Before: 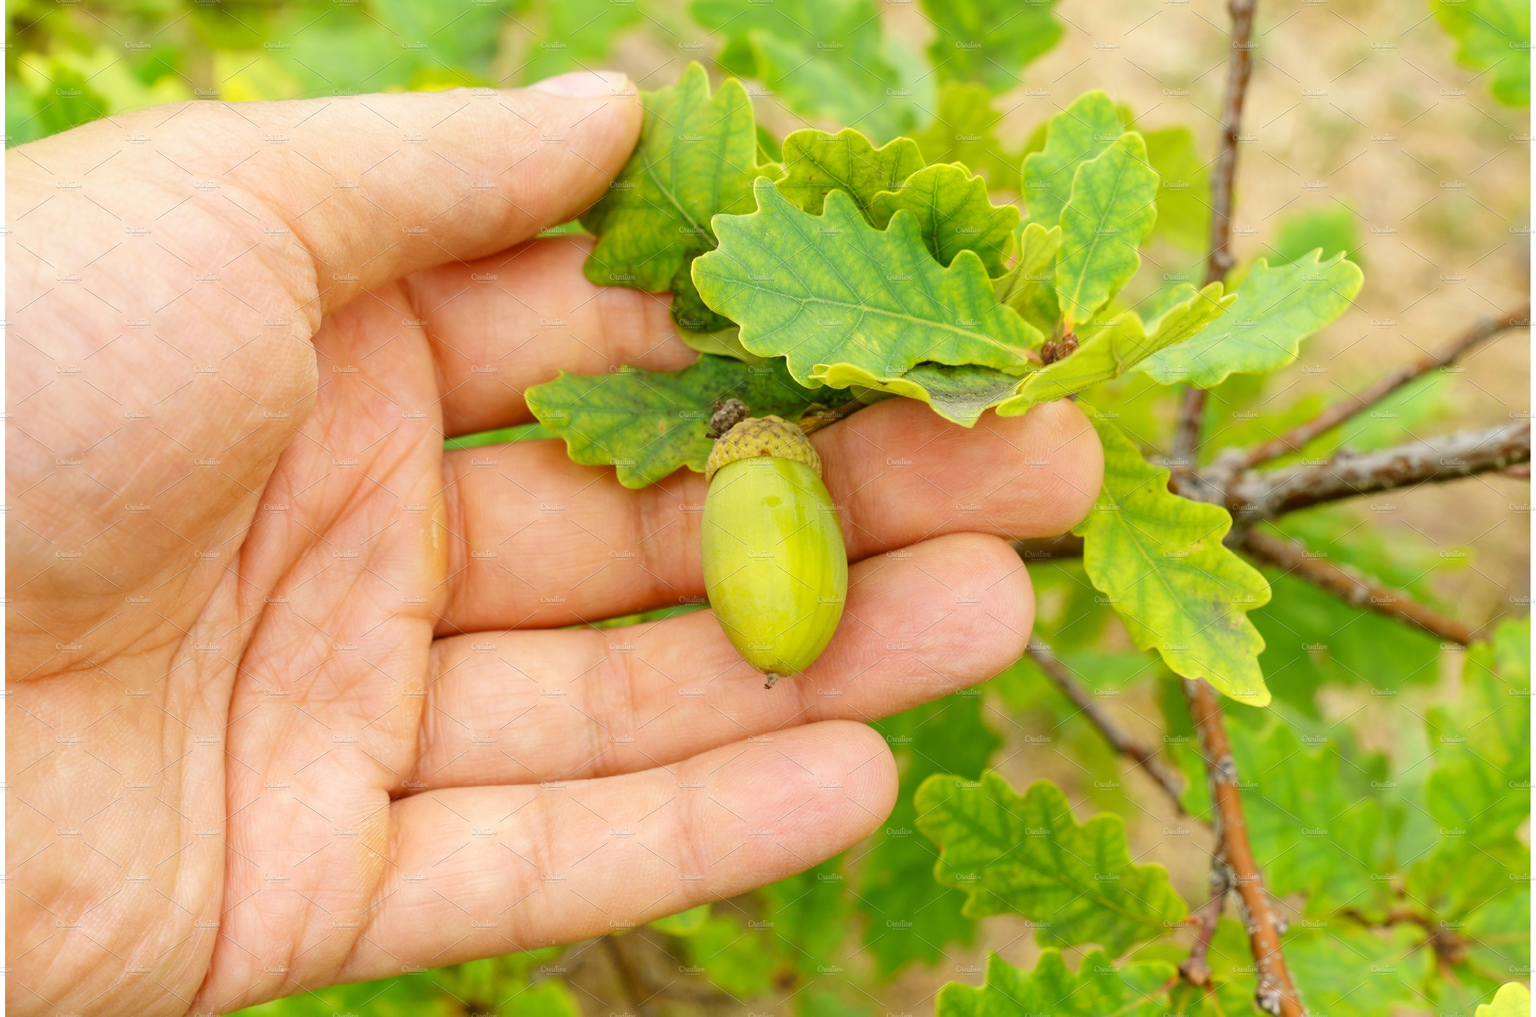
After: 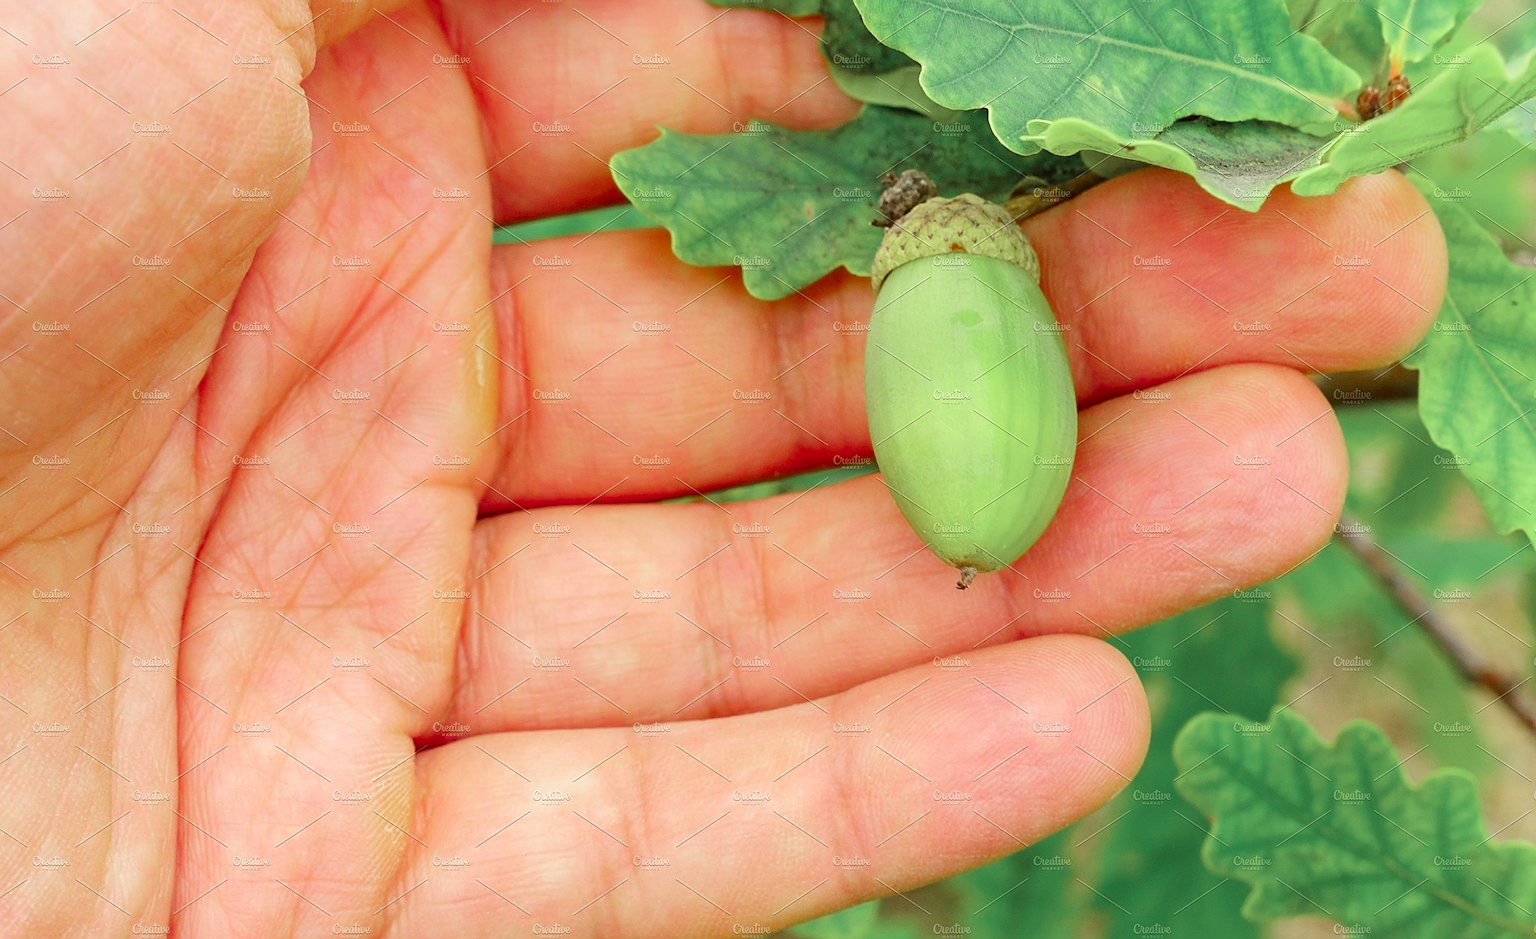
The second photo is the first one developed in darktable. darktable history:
color zones: curves: ch0 [(0, 0.466) (0.128, 0.466) (0.25, 0.5) (0.375, 0.456) (0.5, 0.5) (0.625, 0.5) (0.737, 0.652) (0.875, 0.5)]; ch1 [(0, 0.603) (0.125, 0.618) (0.261, 0.348) (0.372, 0.353) (0.497, 0.363) (0.611, 0.45) (0.731, 0.427) (0.875, 0.518) (0.998, 0.652)]; ch2 [(0, 0.559) (0.125, 0.451) (0.253, 0.564) (0.37, 0.578) (0.5, 0.466) (0.625, 0.471) (0.731, 0.471) (0.88, 0.485)]
sharpen: amount 0.578
crop: left 6.72%, top 27.683%, right 24.106%, bottom 8.381%
